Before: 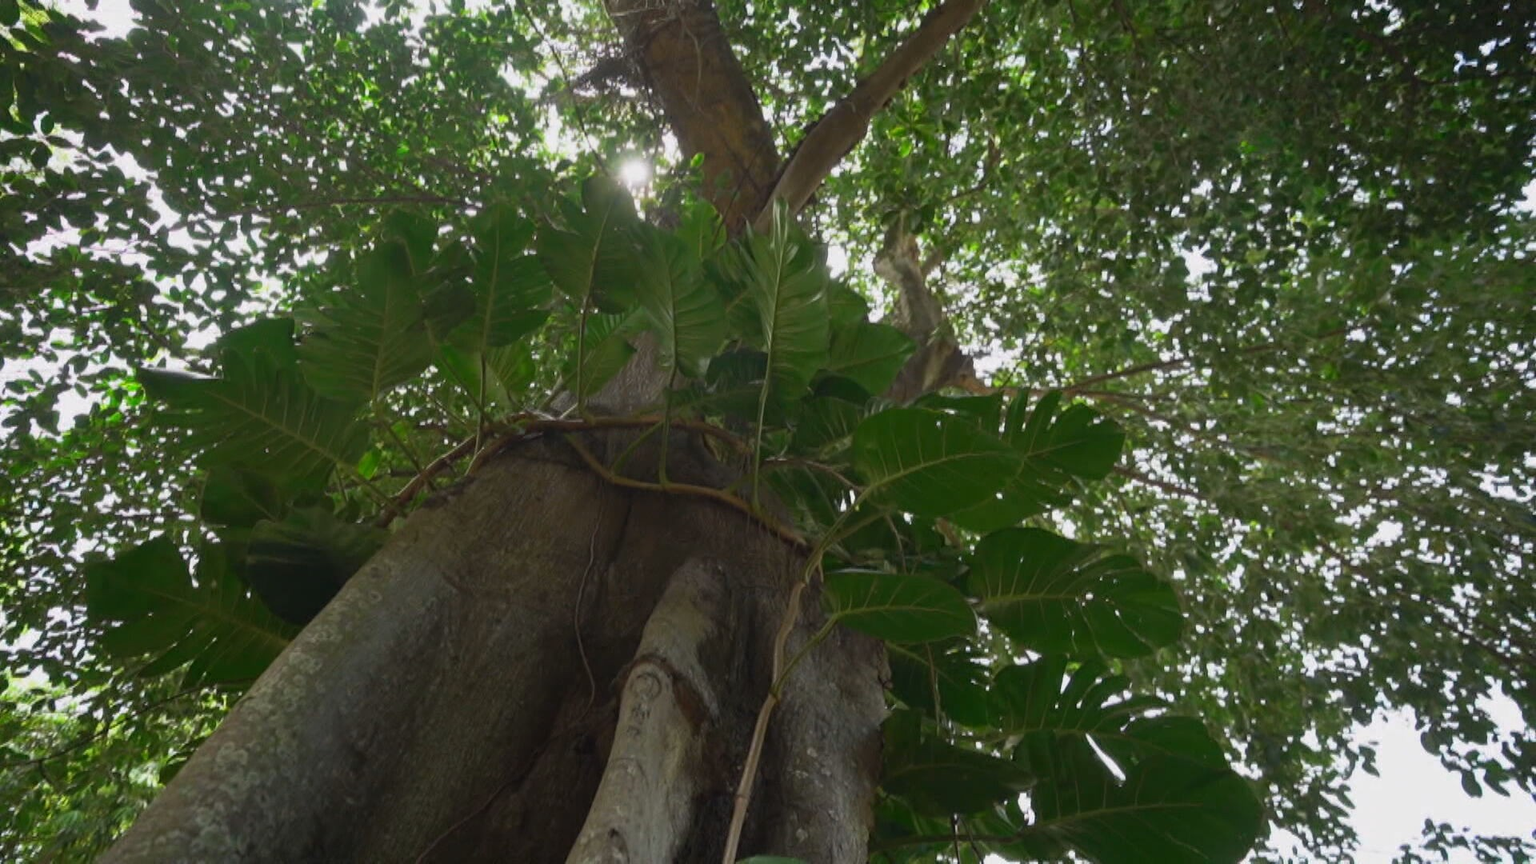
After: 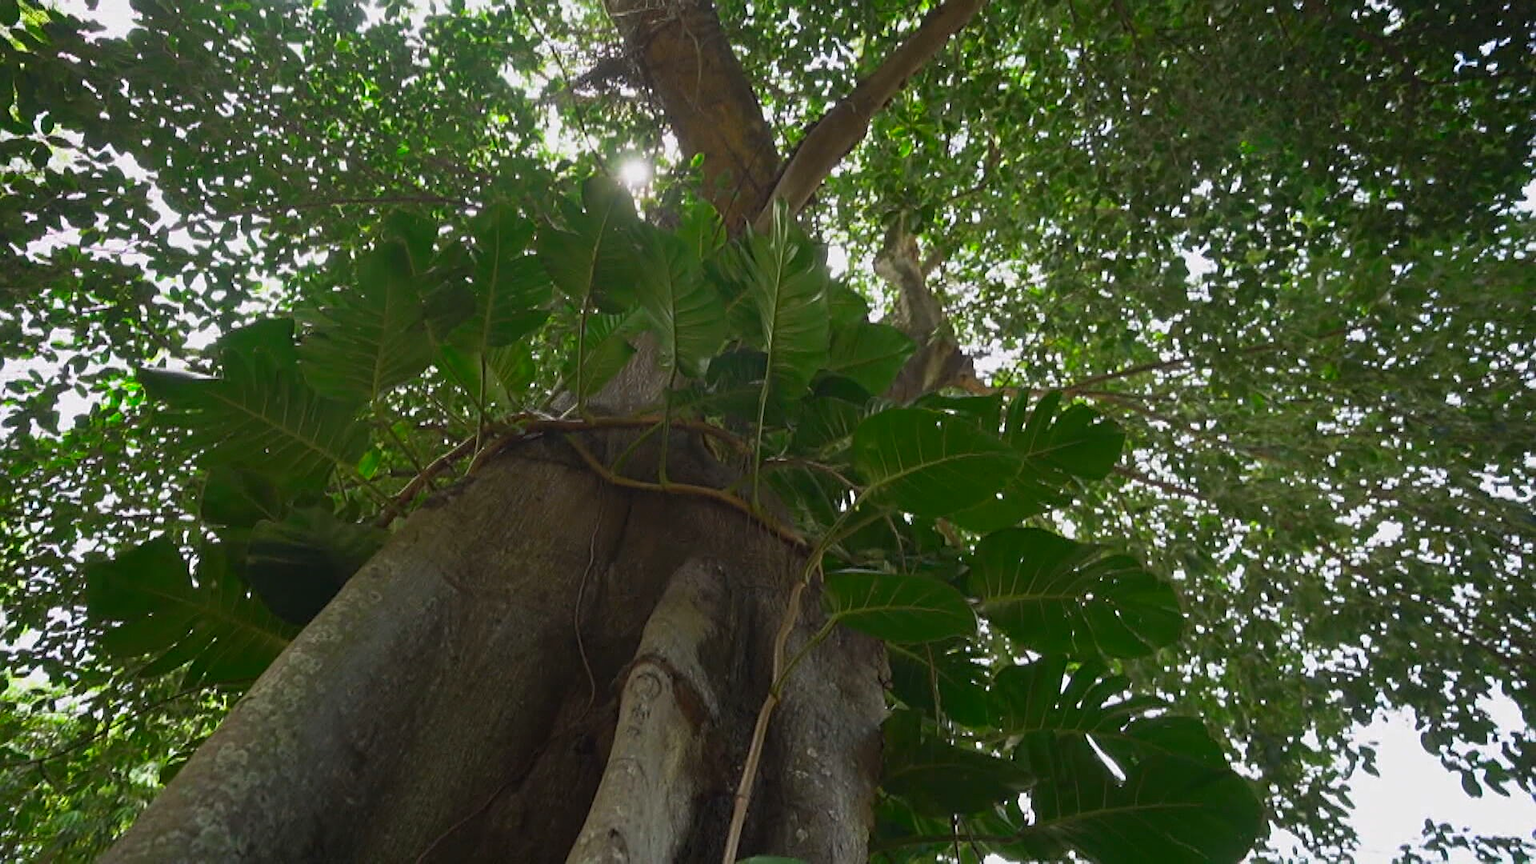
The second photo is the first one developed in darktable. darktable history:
sharpen: on, module defaults
contrast brightness saturation: contrast 0.036, saturation 0.16
